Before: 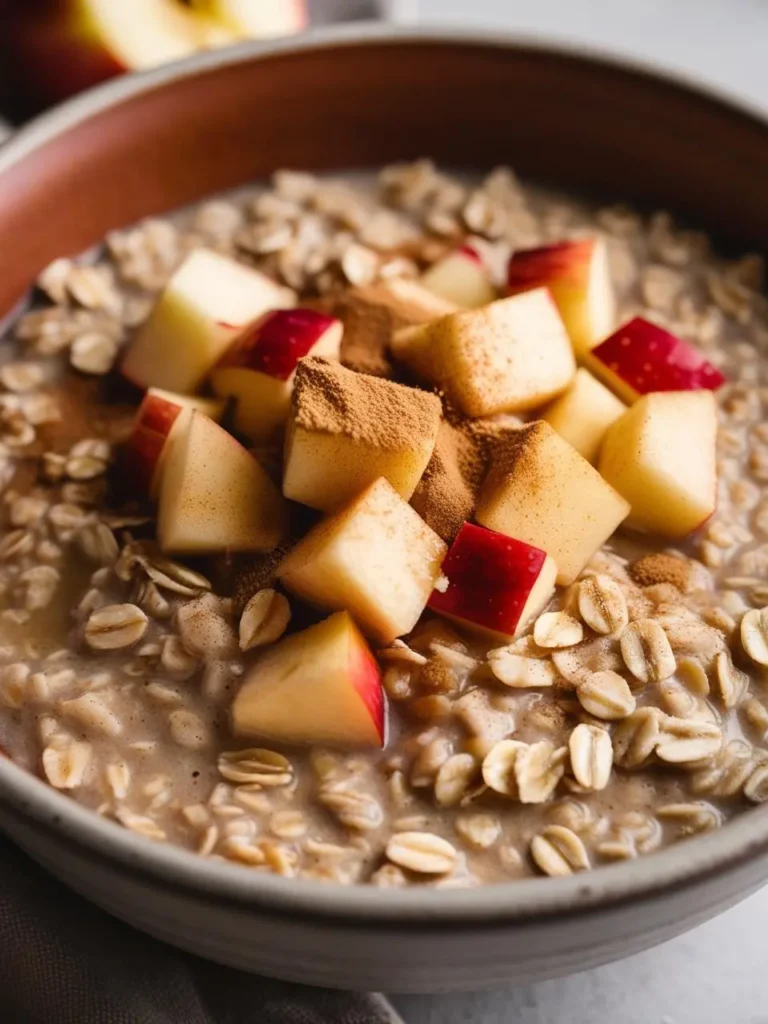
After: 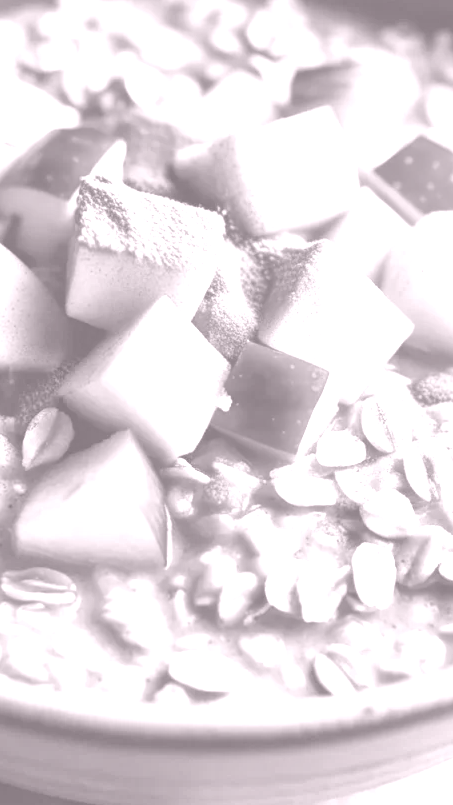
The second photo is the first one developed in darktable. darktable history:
local contrast: highlights 100%, shadows 100%, detail 120%, midtone range 0.2
color balance: mode lift, gamma, gain (sRGB), lift [0.997, 0.979, 1.021, 1.011], gamma [1, 1.084, 0.916, 0.998], gain [1, 0.87, 1.13, 1.101], contrast 4.55%, contrast fulcrum 38.24%, output saturation 104.09%
colorize: hue 25.2°, saturation 83%, source mix 82%, lightness 79%, version 1
white balance: red 0.931, blue 1.11
crop and rotate: left 28.256%, top 17.734%, right 12.656%, bottom 3.573%
